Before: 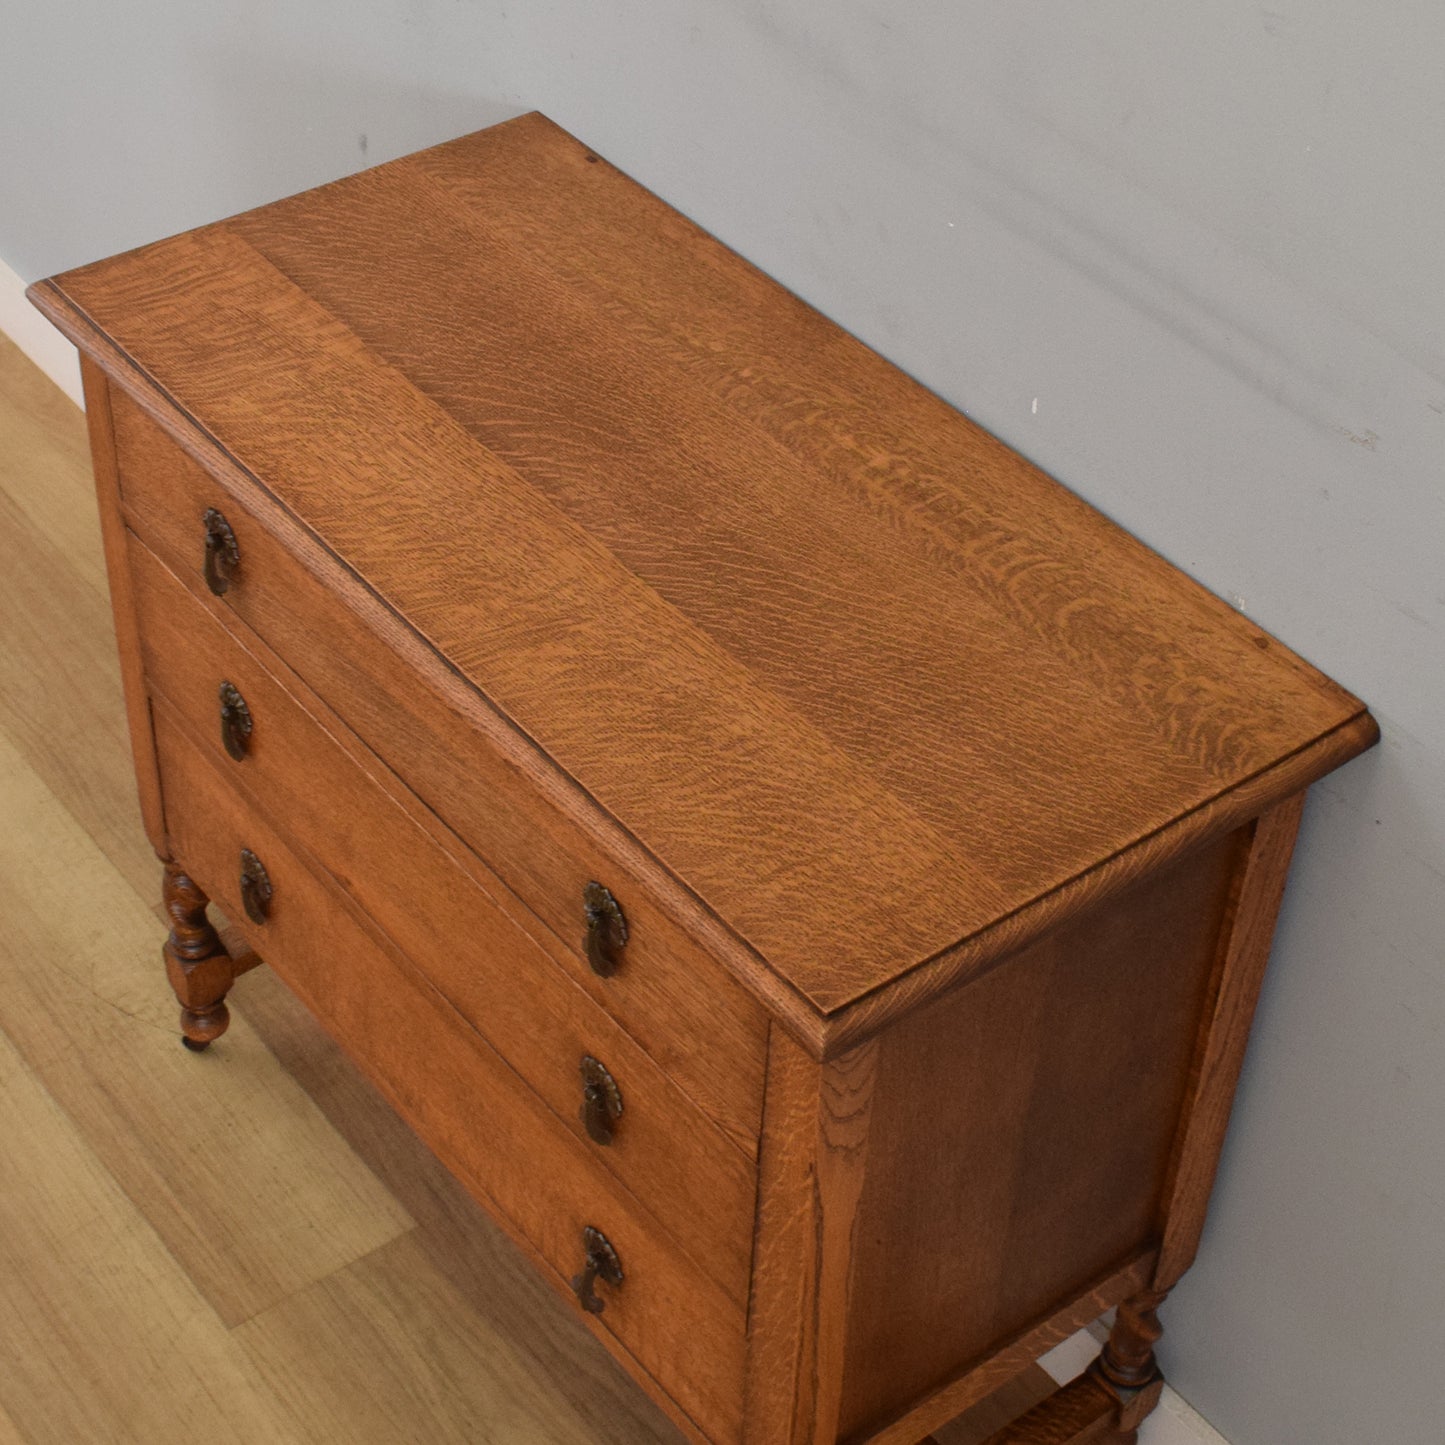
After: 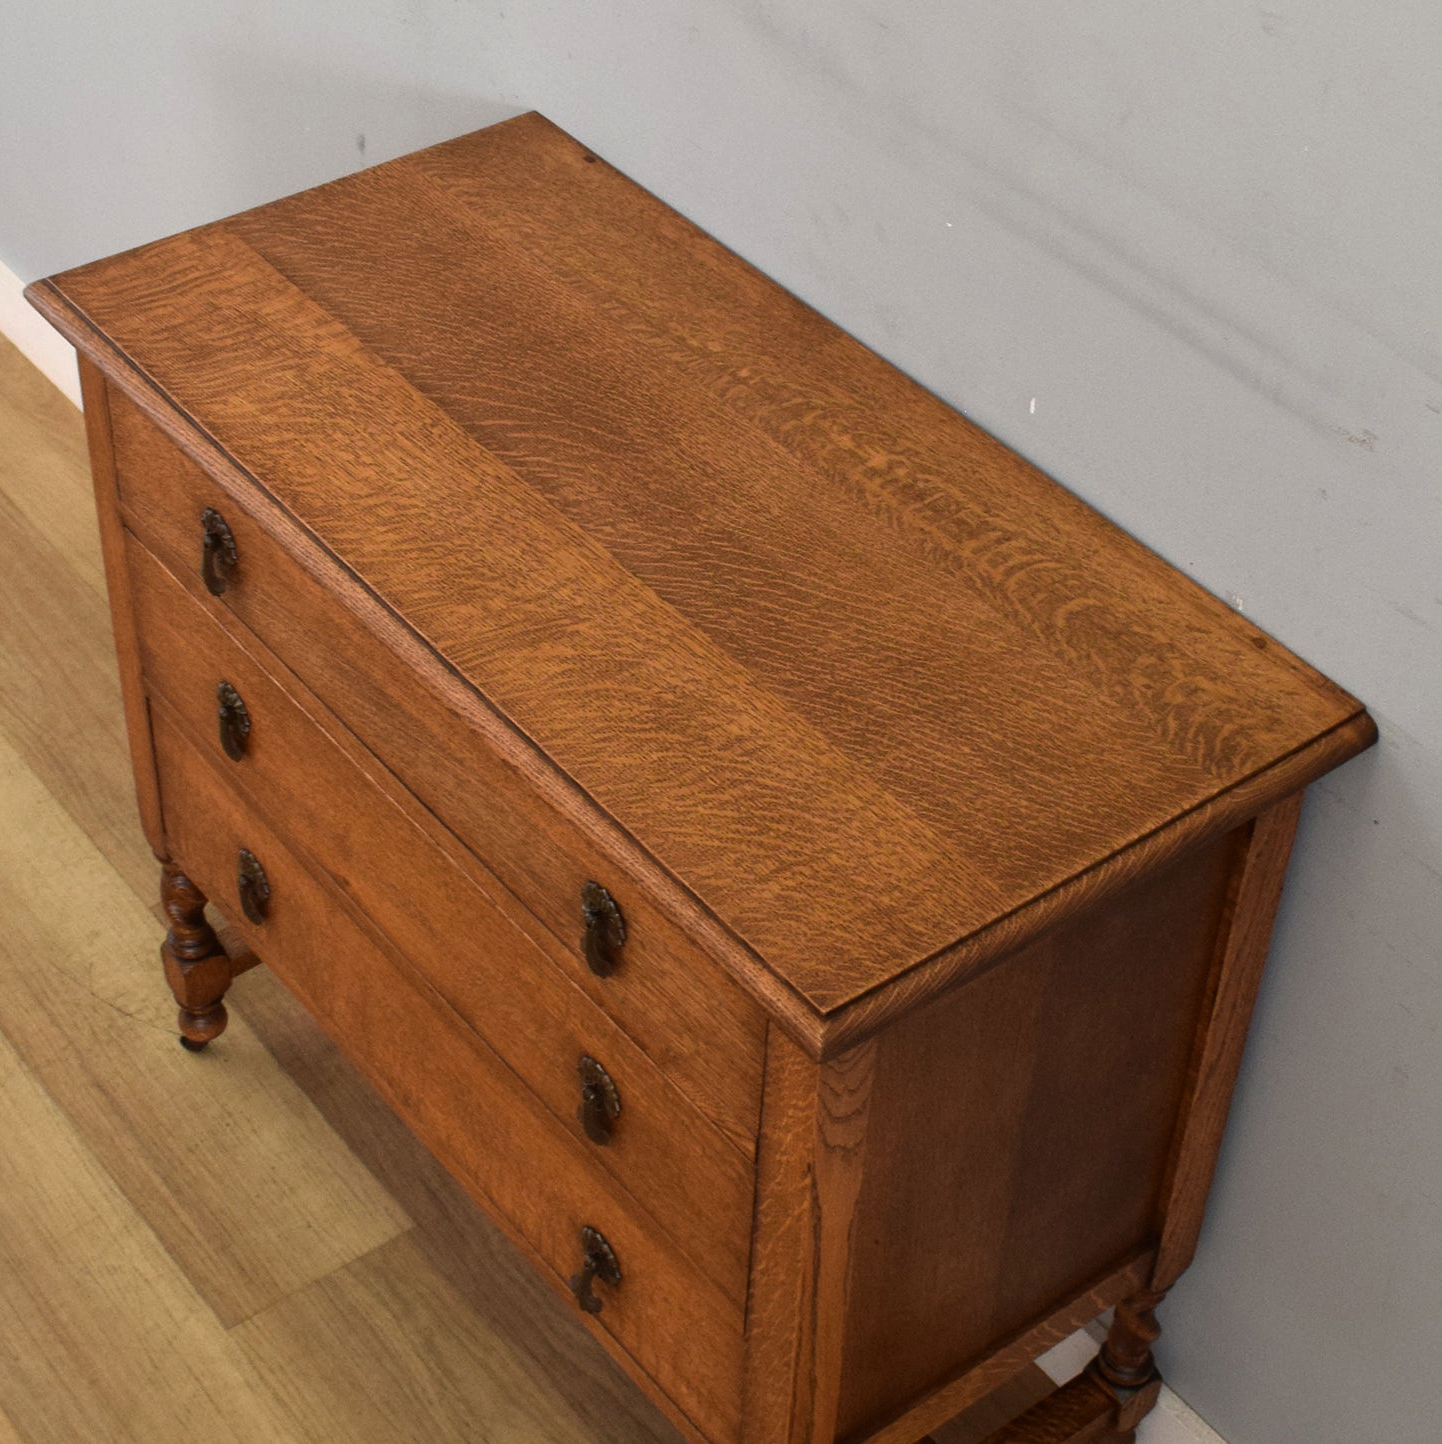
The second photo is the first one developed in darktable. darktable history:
crop and rotate: left 0.184%, bottom 0.007%
color balance rgb: perceptual saturation grading › global saturation 4.139%, perceptual brilliance grading › global brilliance -18.062%, perceptual brilliance grading › highlights 29.247%
contrast equalizer: octaves 7, y [[0.518, 0.517, 0.501, 0.5, 0.5, 0.5], [0.5 ×6], [0.5 ×6], [0 ×6], [0 ×6]], mix 0.295
